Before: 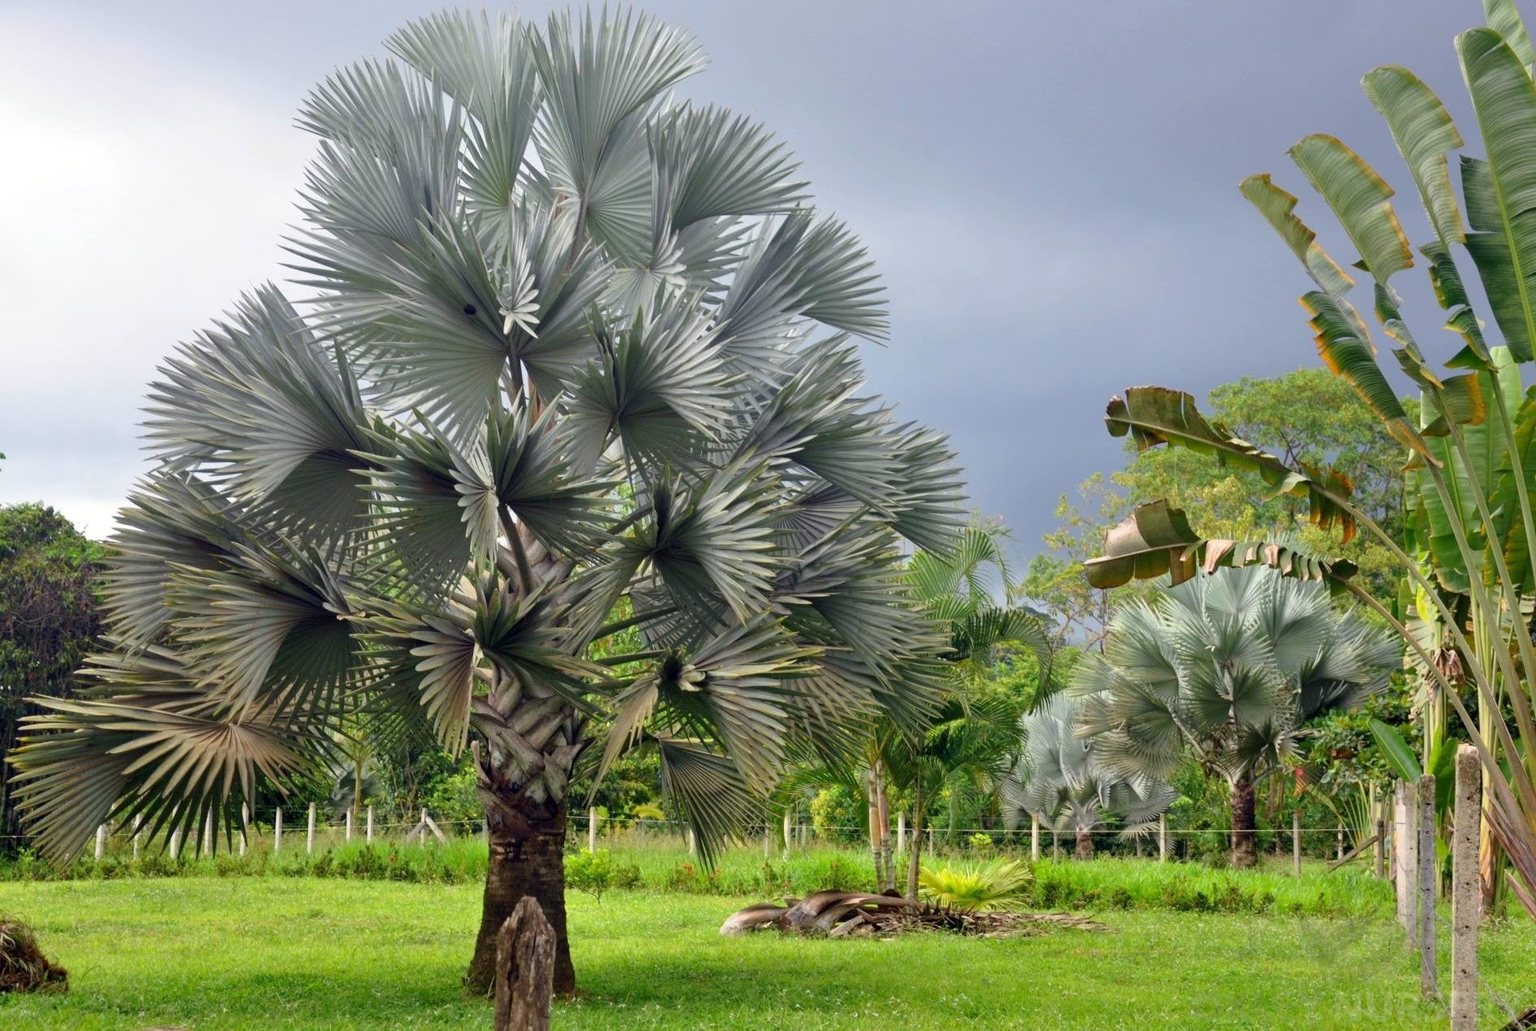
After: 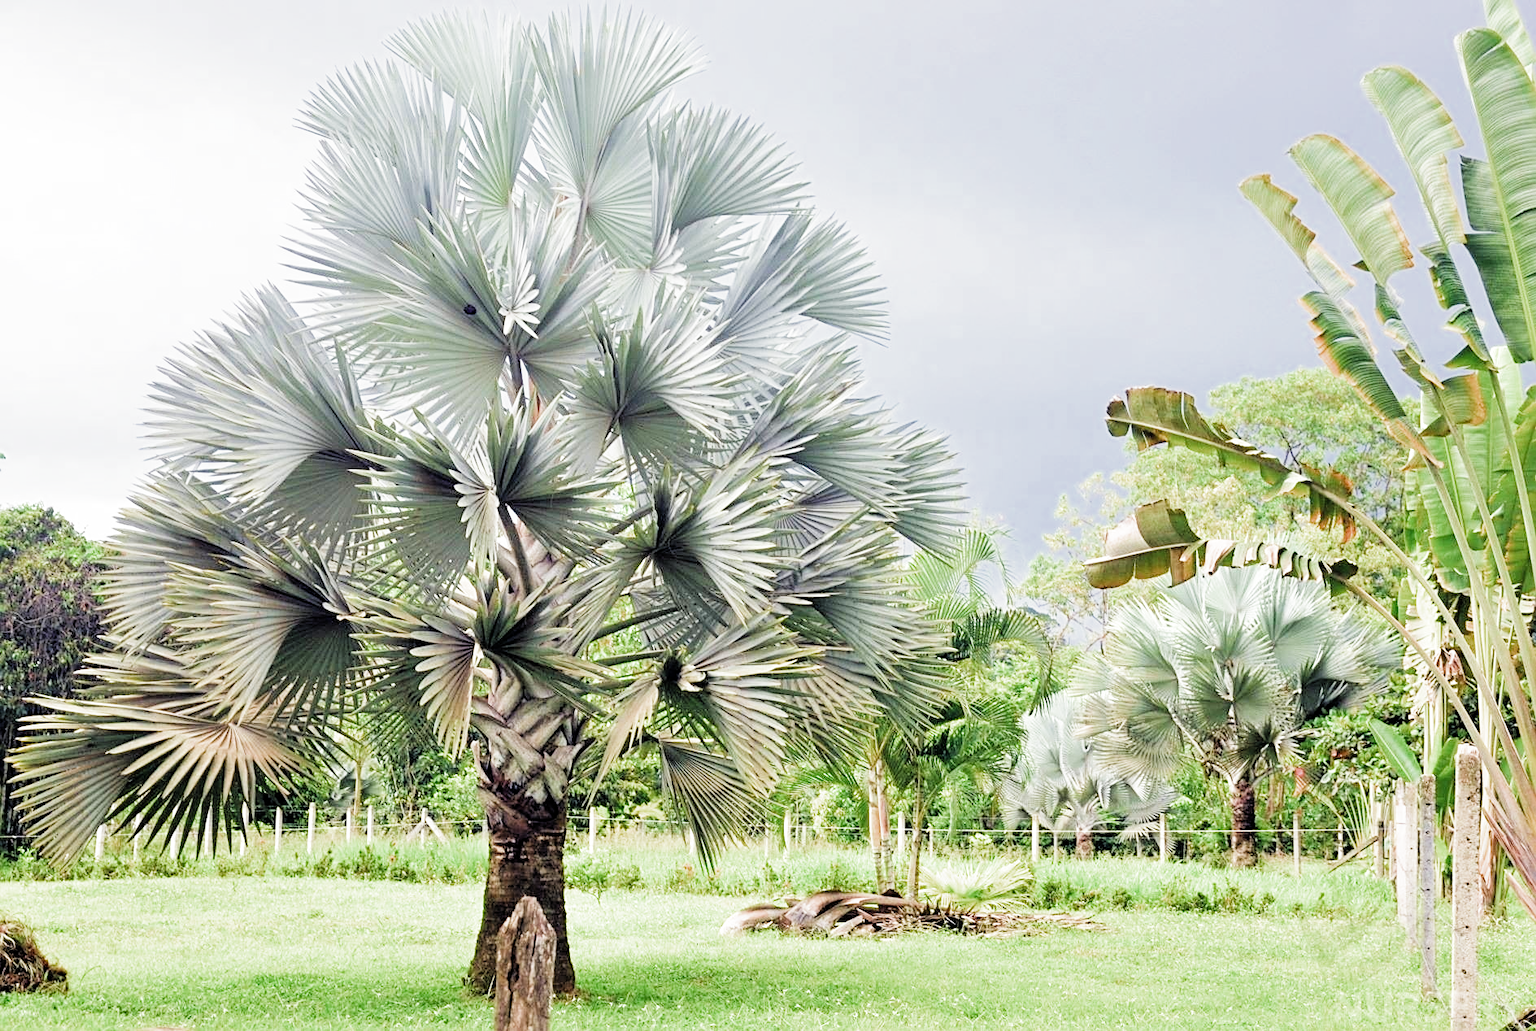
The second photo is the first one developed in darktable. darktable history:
tone equalizer: -8 EV -0.782 EV, -7 EV -0.699 EV, -6 EV -0.592 EV, -5 EV -0.404 EV, -3 EV 0.367 EV, -2 EV 0.6 EV, -1 EV 0.678 EV, +0 EV 0.756 EV
filmic rgb: black relative exposure -7.65 EV, white relative exposure 4.56 EV, hardness 3.61, add noise in highlights 0.002, color science v3 (2019), use custom middle-gray values true, contrast in highlights soft
contrast brightness saturation: saturation -0.049
exposure: black level correction 0, exposure 1.2 EV, compensate highlight preservation false
sharpen: on, module defaults
